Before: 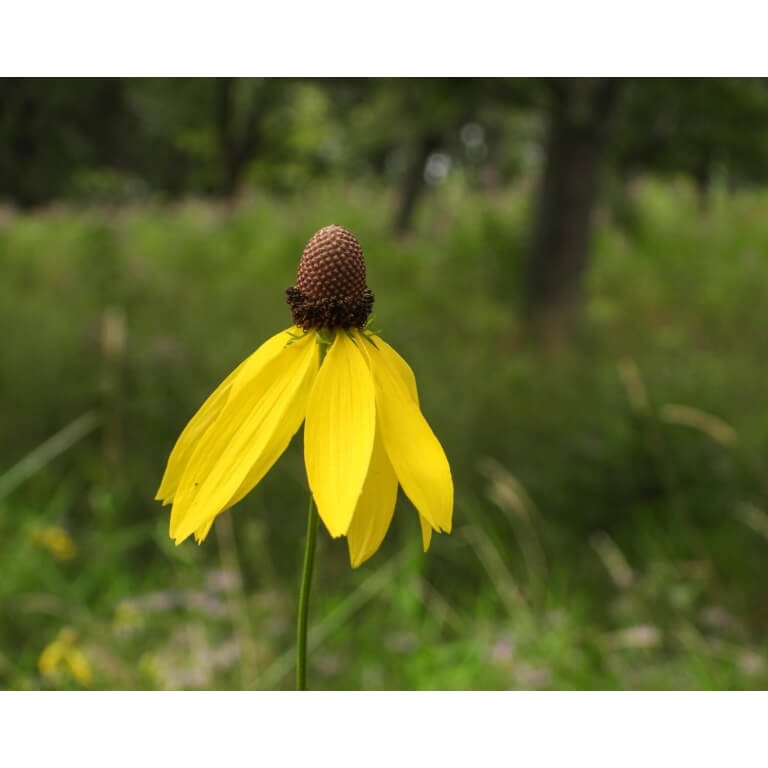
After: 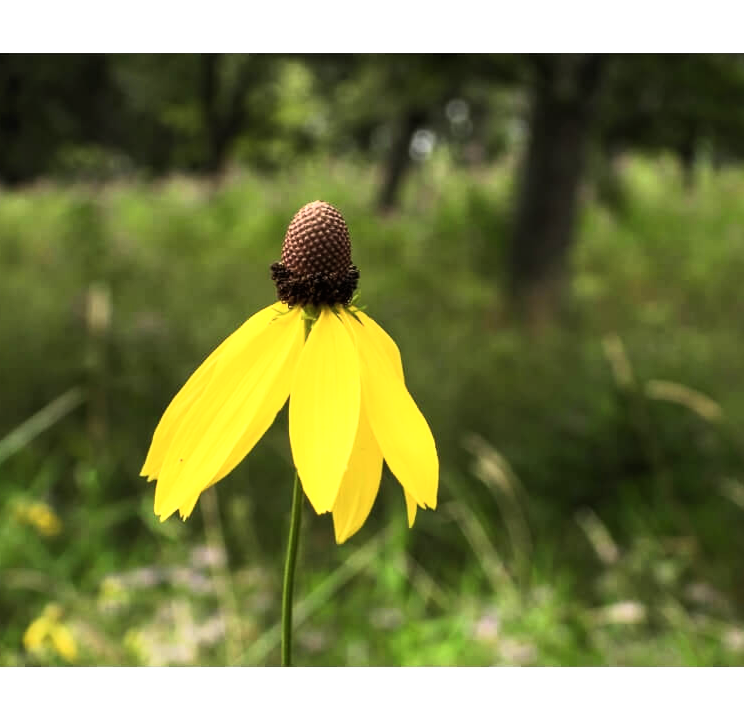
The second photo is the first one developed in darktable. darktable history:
crop: left 1.964%, top 3.251%, right 1.122%, bottom 4.933%
tone equalizer: -8 EV -0.417 EV, -7 EV -0.389 EV, -6 EV -0.333 EV, -5 EV -0.222 EV, -3 EV 0.222 EV, -2 EV 0.333 EV, -1 EV 0.389 EV, +0 EV 0.417 EV, edges refinement/feathering 500, mask exposure compensation -1.57 EV, preserve details no
base curve: curves: ch0 [(0, 0) (0.005, 0.002) (0.193, 0.295) (0.399, 0.664) (0.75, 0.928) (1, 1)]
color zones: curves: ch1 [(0, 0.469) (0.001, 0.469) (0.12, 0.446) (0.248, 0.469) (0.5, 0.5) (0.748, 0.5) (0.999, 0.469) (1, 0.469)]
